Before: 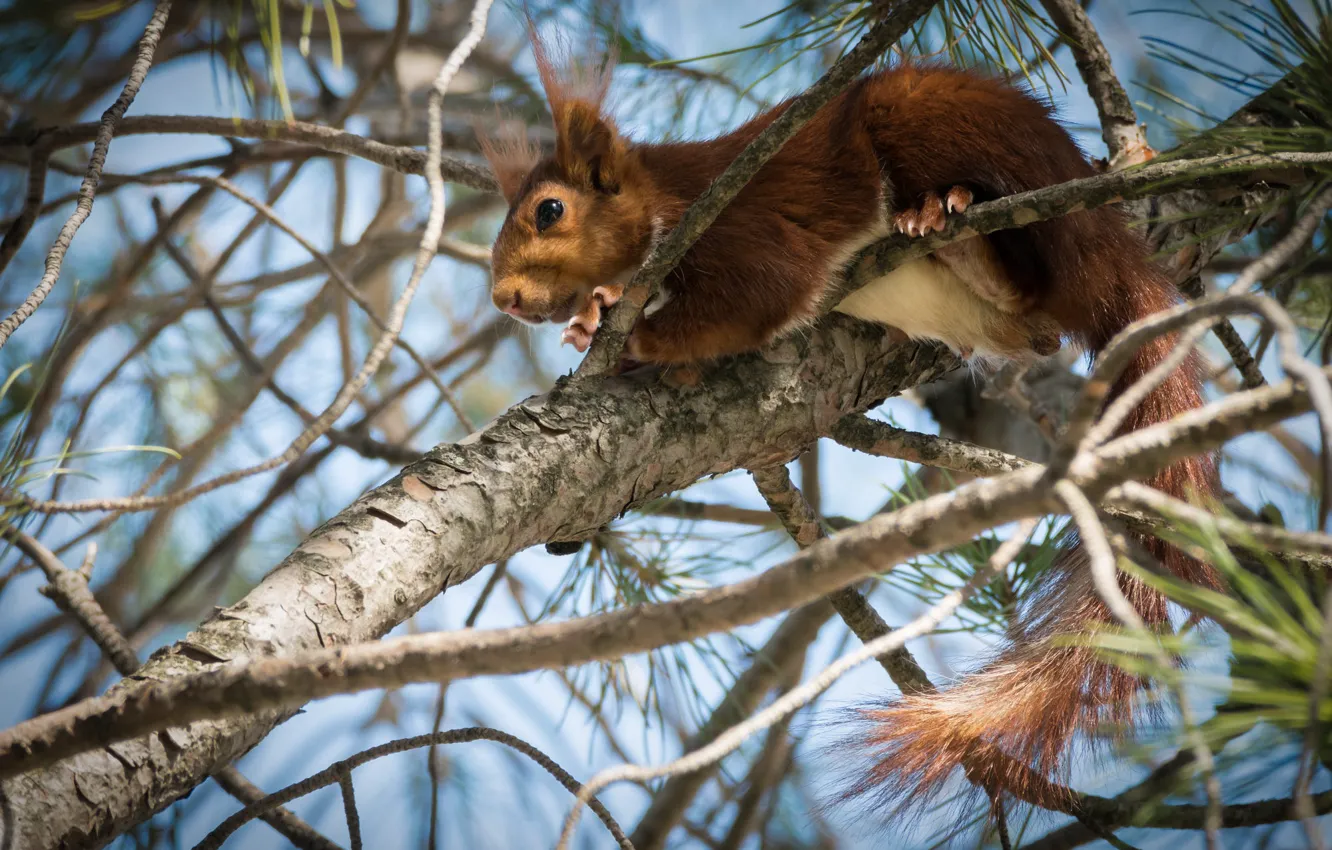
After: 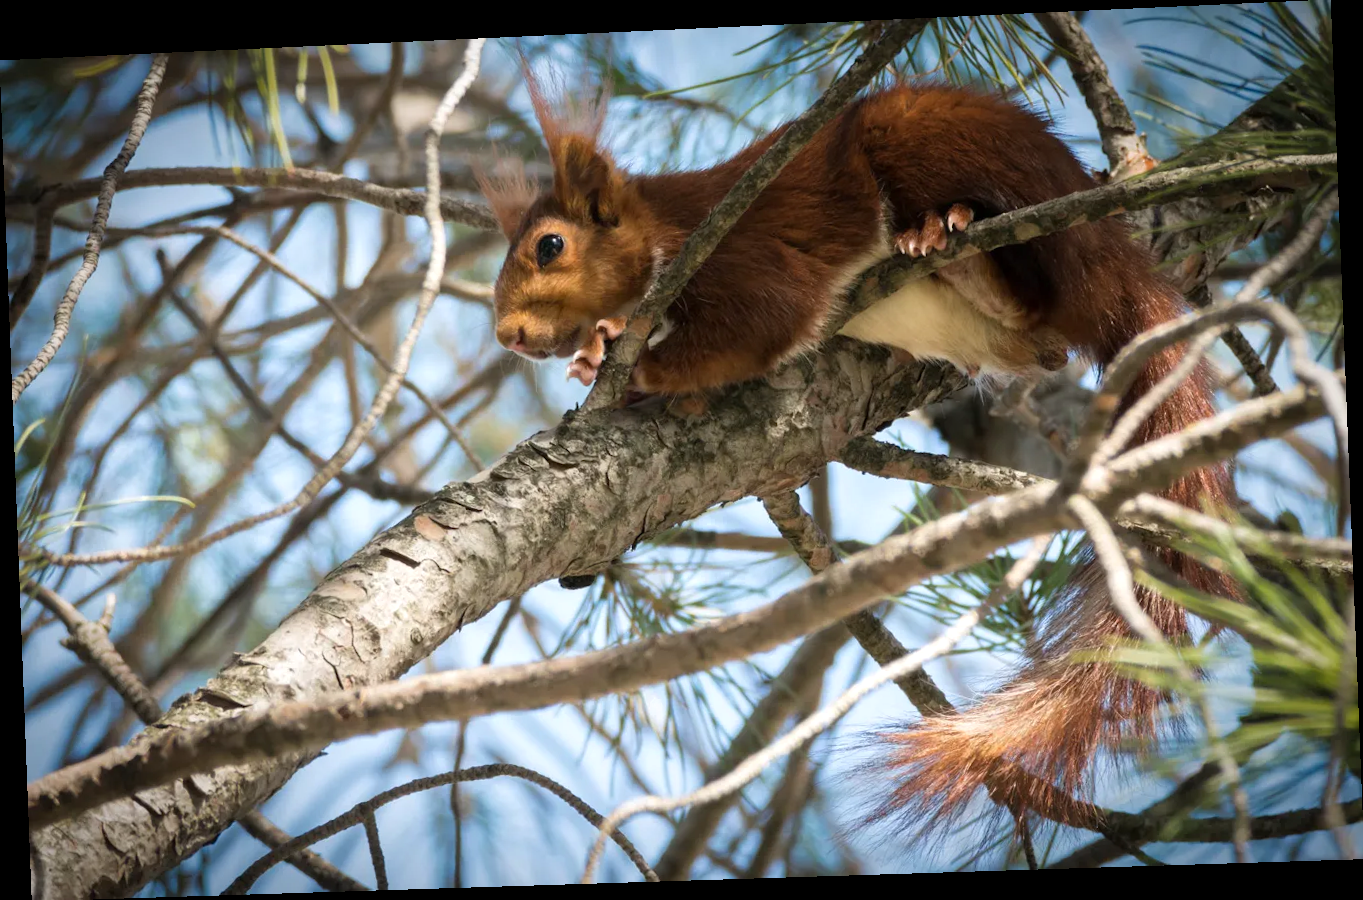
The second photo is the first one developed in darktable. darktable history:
exposure: exposure 0.2 EV, compensate highlight preservation false
rotate and perspective: rotation -2.22°, lens shift (horizontal) -0.022, automatic cropping off
